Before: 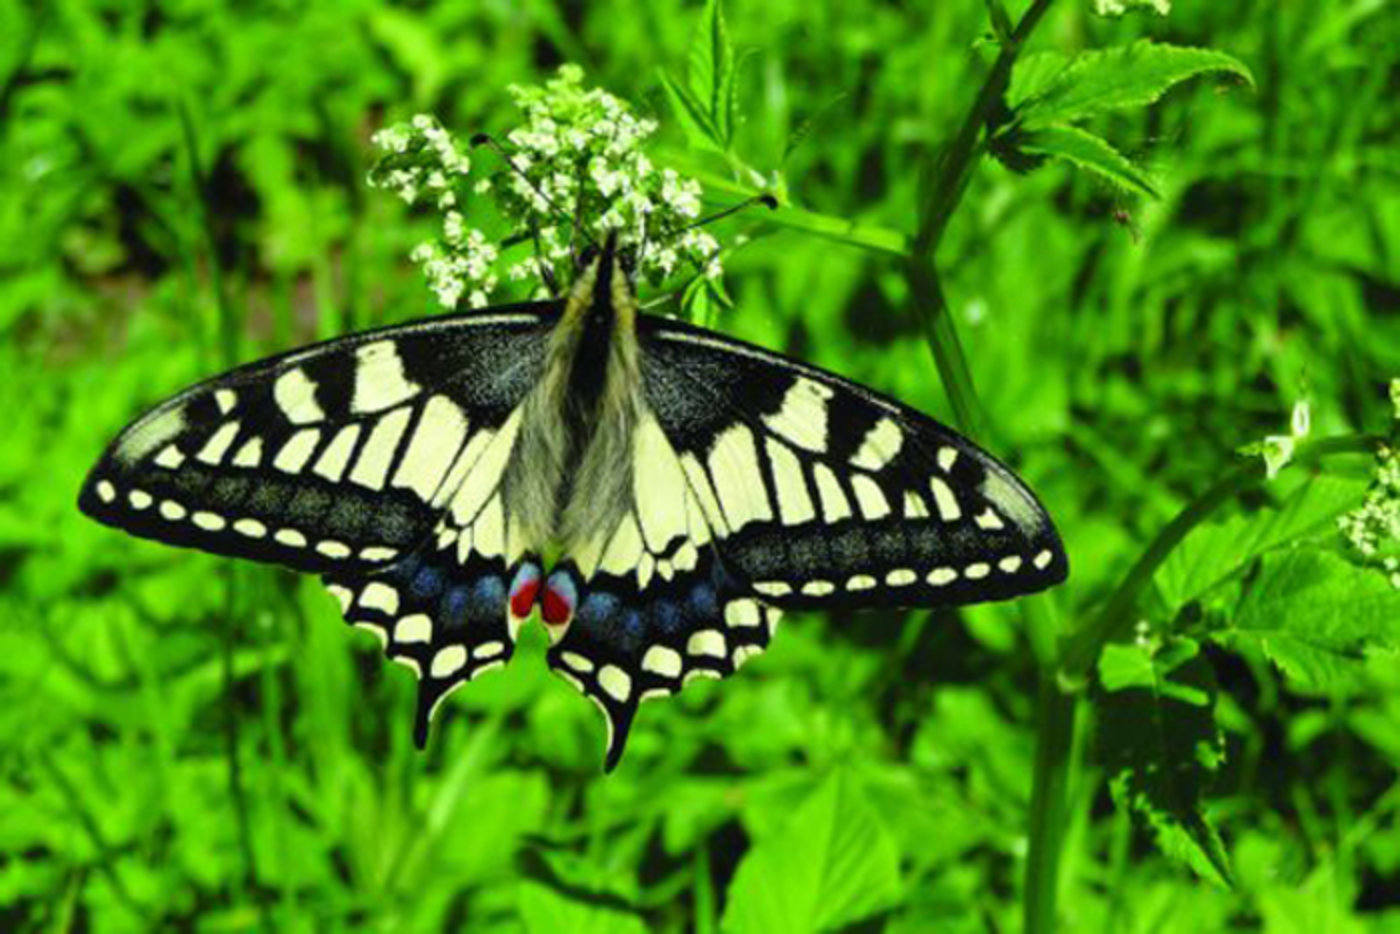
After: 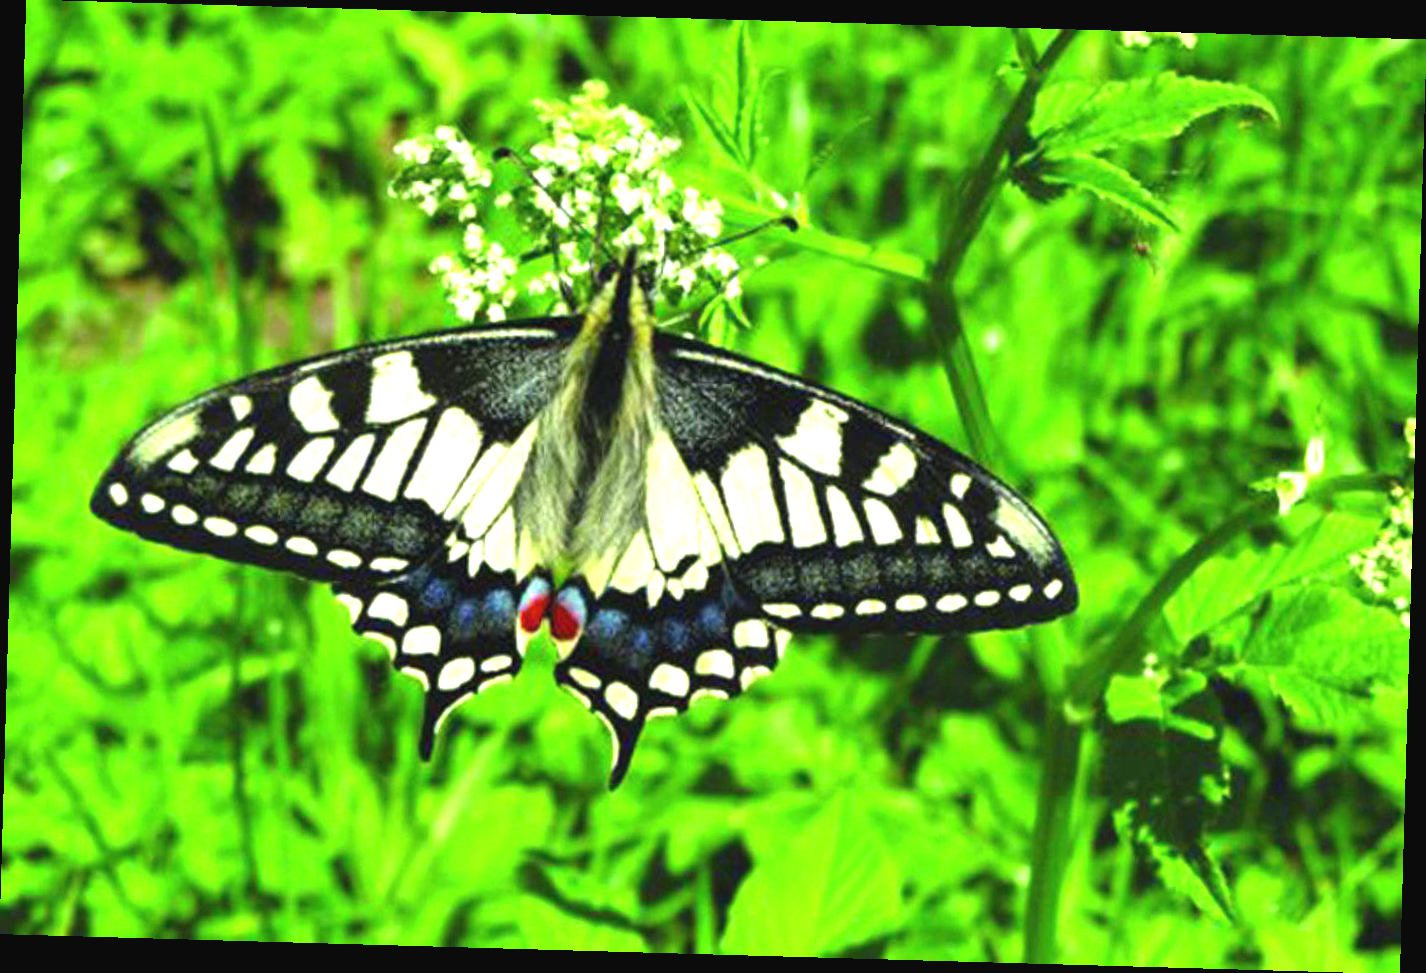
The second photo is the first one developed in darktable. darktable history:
exposure: black level correction -0.002, exposure 1.113 EV, compensate highlight preservation false
crop and rotate: angle -1.64°
